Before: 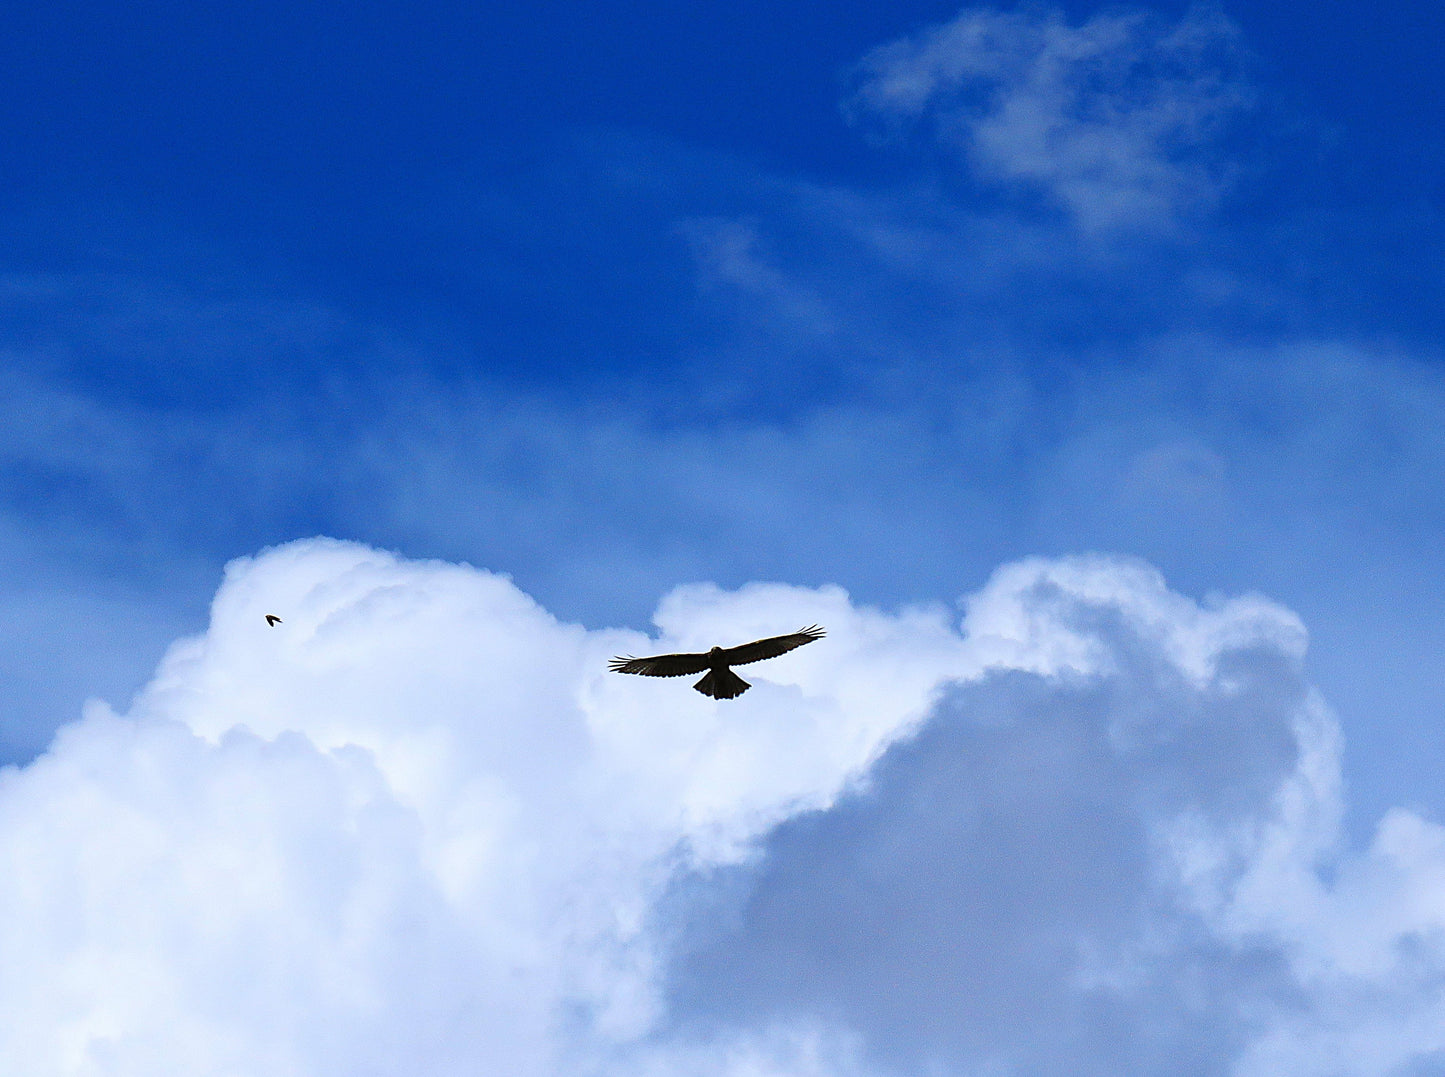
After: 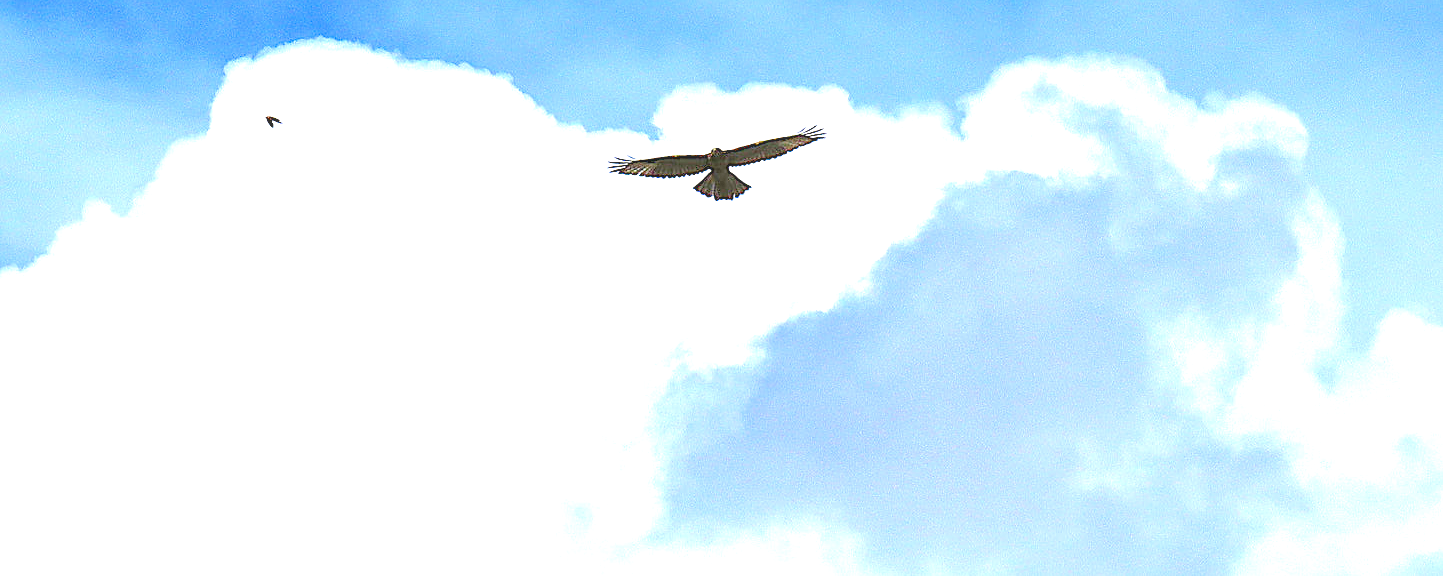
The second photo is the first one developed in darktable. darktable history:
local contrast: on, module defaults
crop and rotate: top 46.436%, right 0.079%
exposure: exposure 1 EV, compensate exposure bias true, compensate highlight preservation false
velvia: strength 27.14%
contrast equalizer: octaves 7, y [[0.439, 0.44, 0.442, 0.457, 0.493, 0.498], [0.5 ×6], [0.5 ×6], [0 ×6], [0 ×6]], mix 0.134
sharpen: amount 0.472
levels: levels [0, 0.397, 0.955]
